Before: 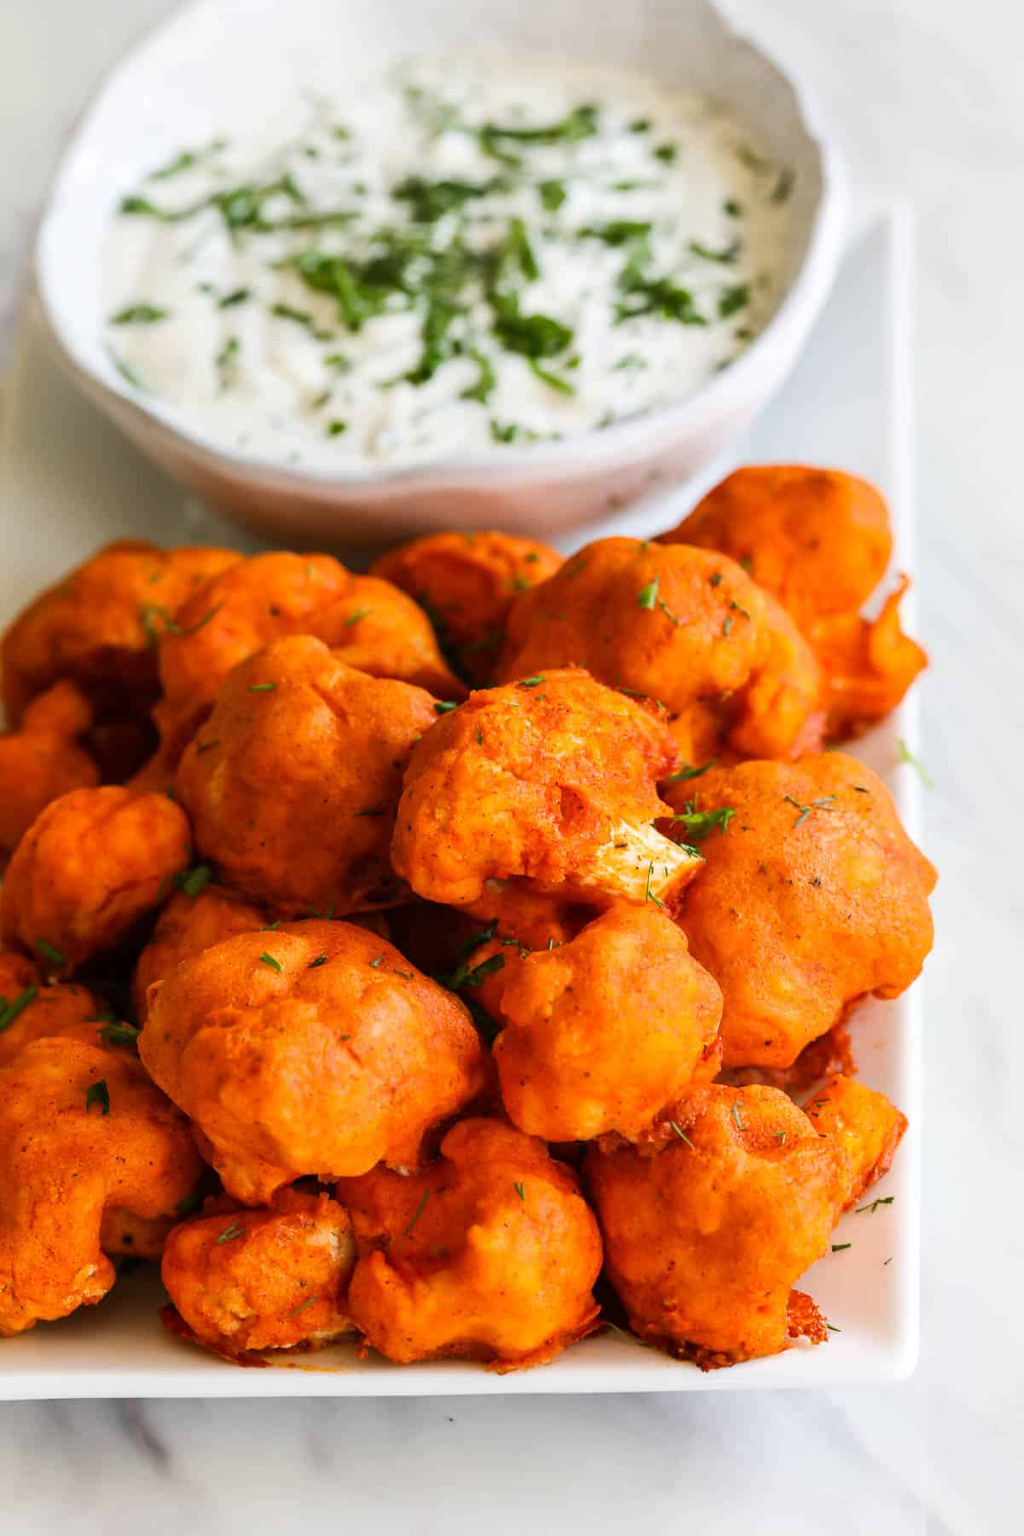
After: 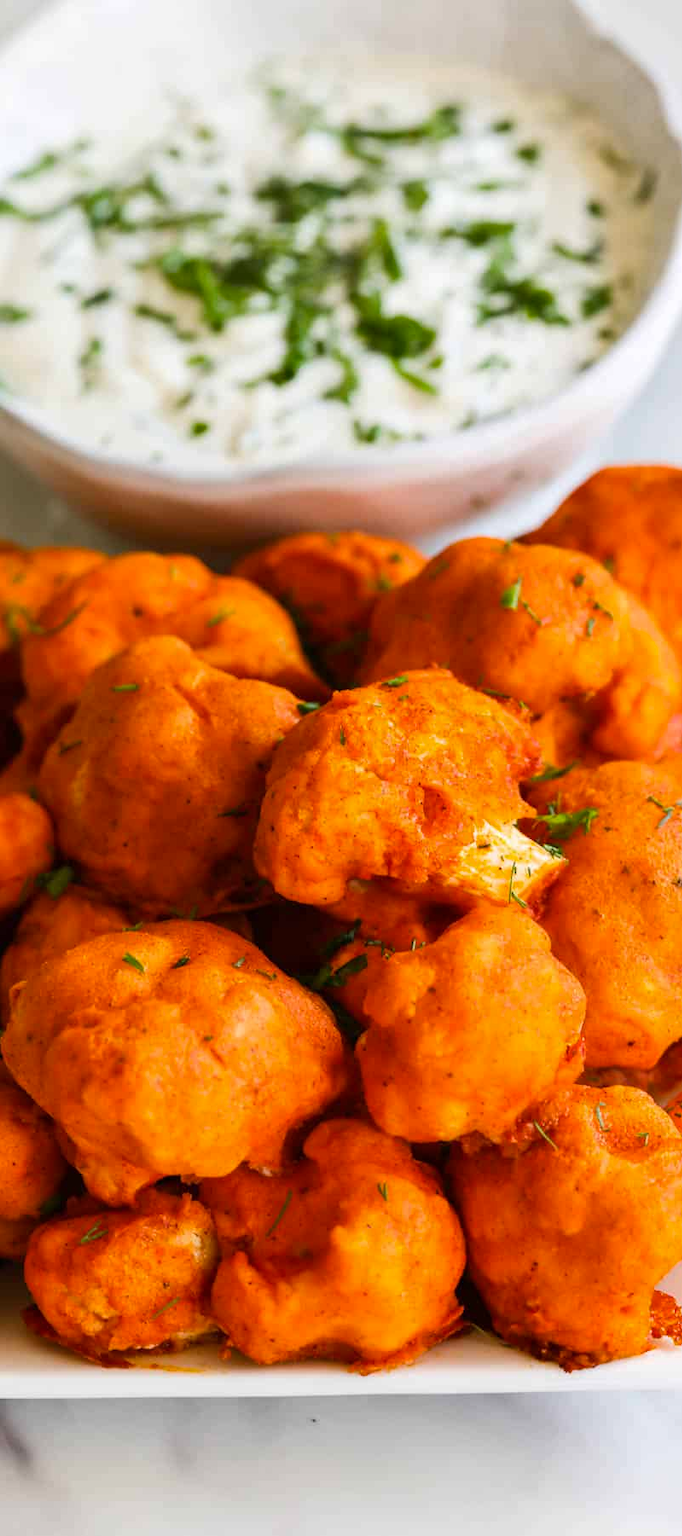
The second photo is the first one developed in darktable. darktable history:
color balance rgb: perceptual saturation grading › global saturation 10%, global vibrance 10%
crop and rotate: left 13.409%, right 19.924%
